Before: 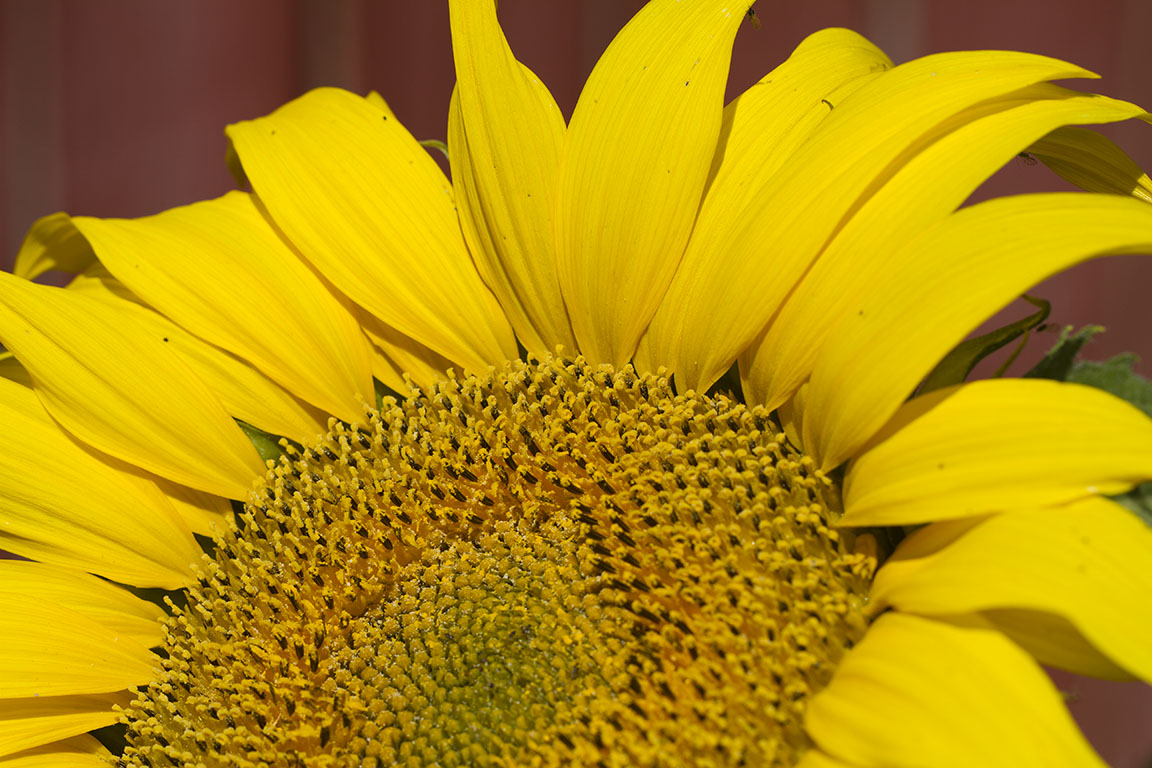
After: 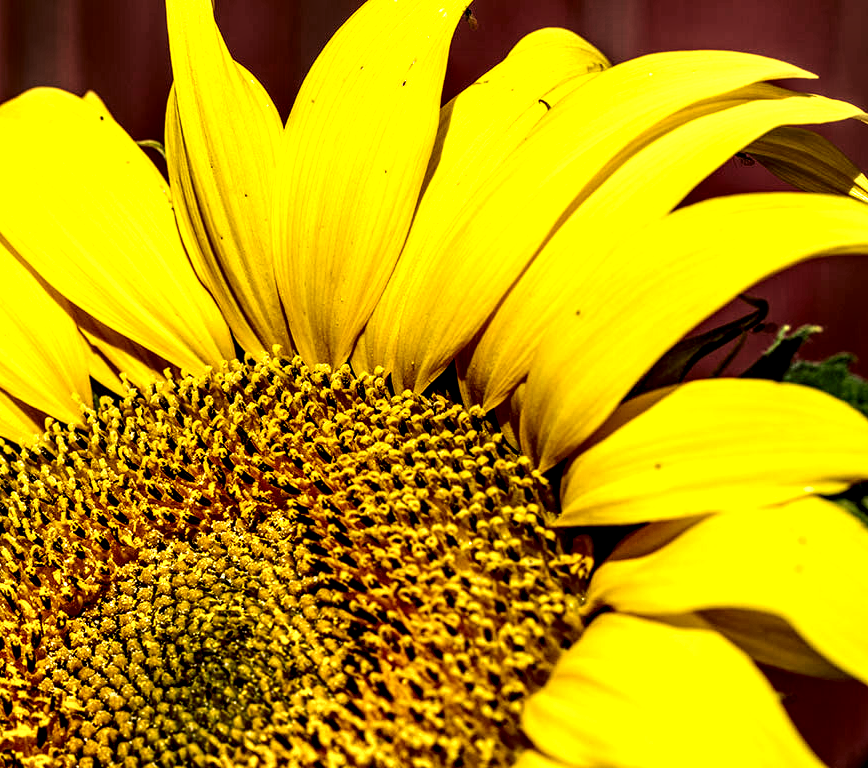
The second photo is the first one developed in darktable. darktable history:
local contrast: highlights 115%, shadows 42%, detail 293%
white balance: emerald 1
crop and rotate: left 24.6%
exposure: black level correction 0.009, exposure -0.159 EV, compensate highlight preservation false
tone curve: curves: ch0 [(0, 0) (0.003, 0.077) (0.011, 0.089) (0.025, 0.105) (0.044, 0.122) (0.069, 0.134) (0.1, 0.151) (0.136, 0.171) (0.177, 0.198) (0.224, 0.23) (0.277, 0.273) (0.335, 0.343) (0.399, 0.422) (0.468, 0.508) (0.543, 0.601) (0.623, 0.695) (0.709, 0.782) (0.801, 0.866) (0.898, 0.934) (1, 1)], preserve colors none
